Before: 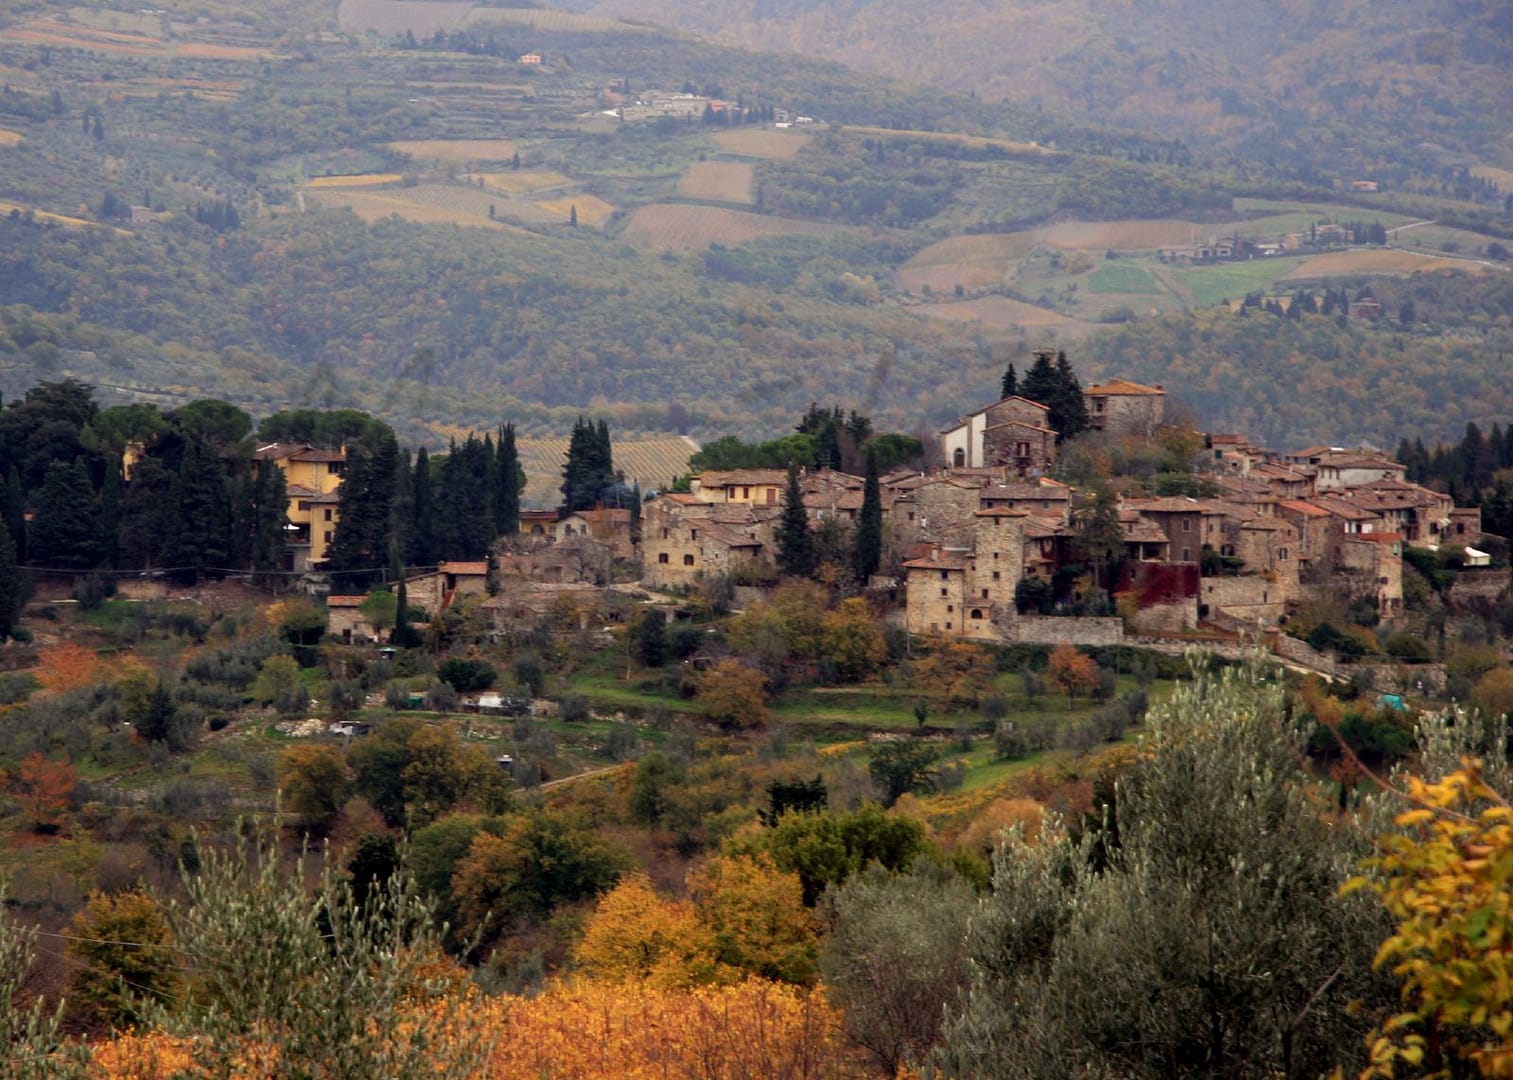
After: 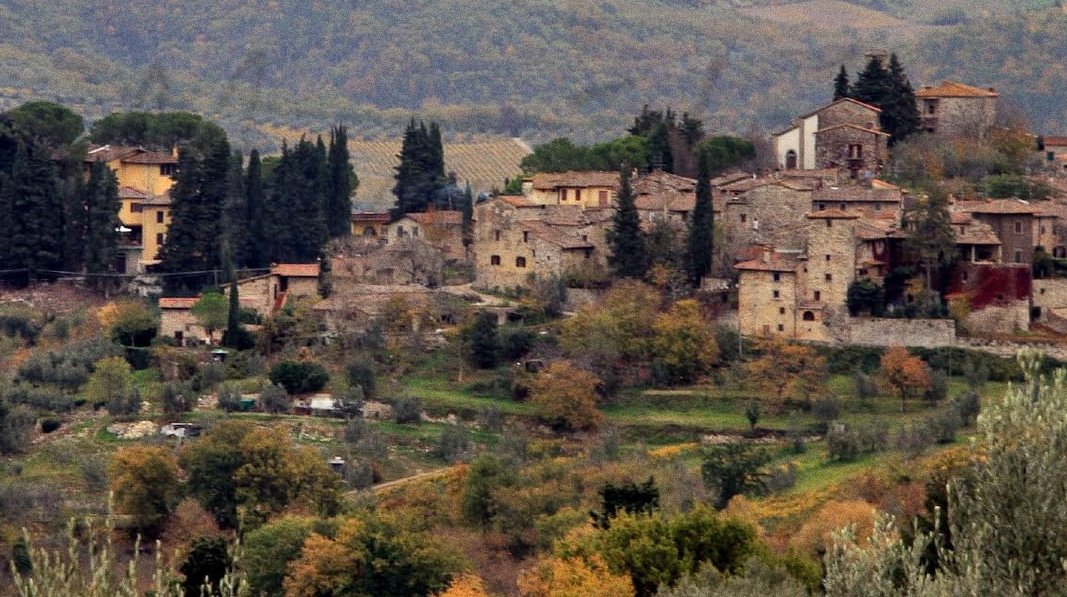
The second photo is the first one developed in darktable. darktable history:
crop: left 11.123%, top 27.61%, right 18.3%, bottom 17.034%
grain: coarseness 11.82 ISO, strength 36.67%, mid-tones bias 74.17%
shadows and highlights: highlights color adjustment 0%, low approximation 0.01, soften with gaussian
